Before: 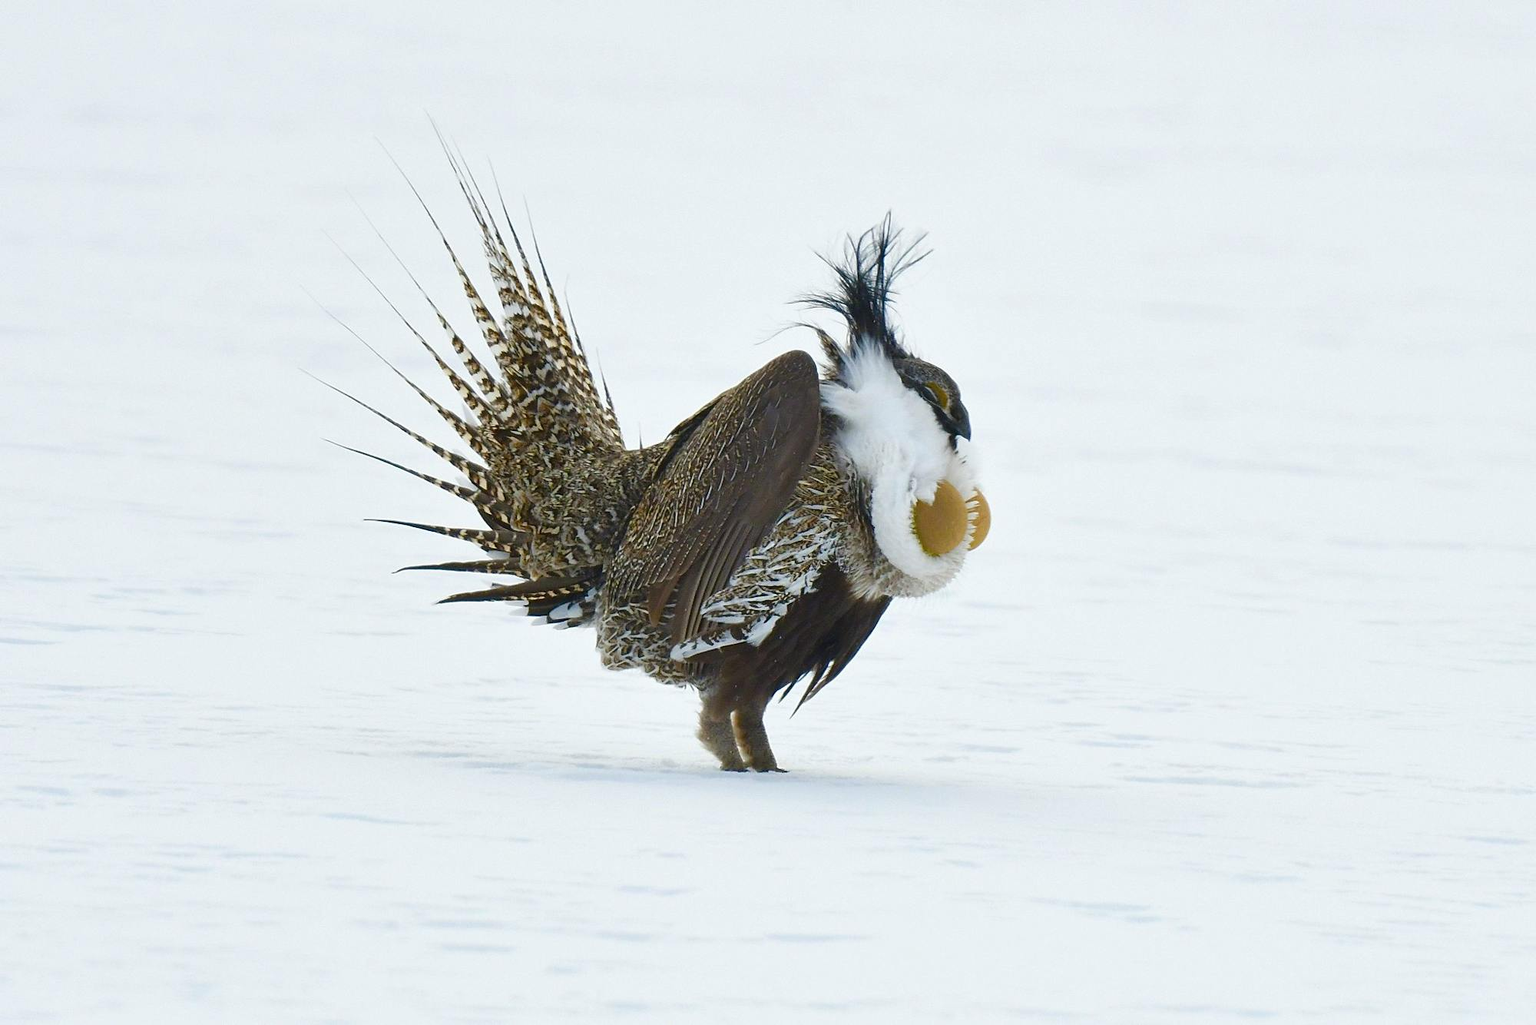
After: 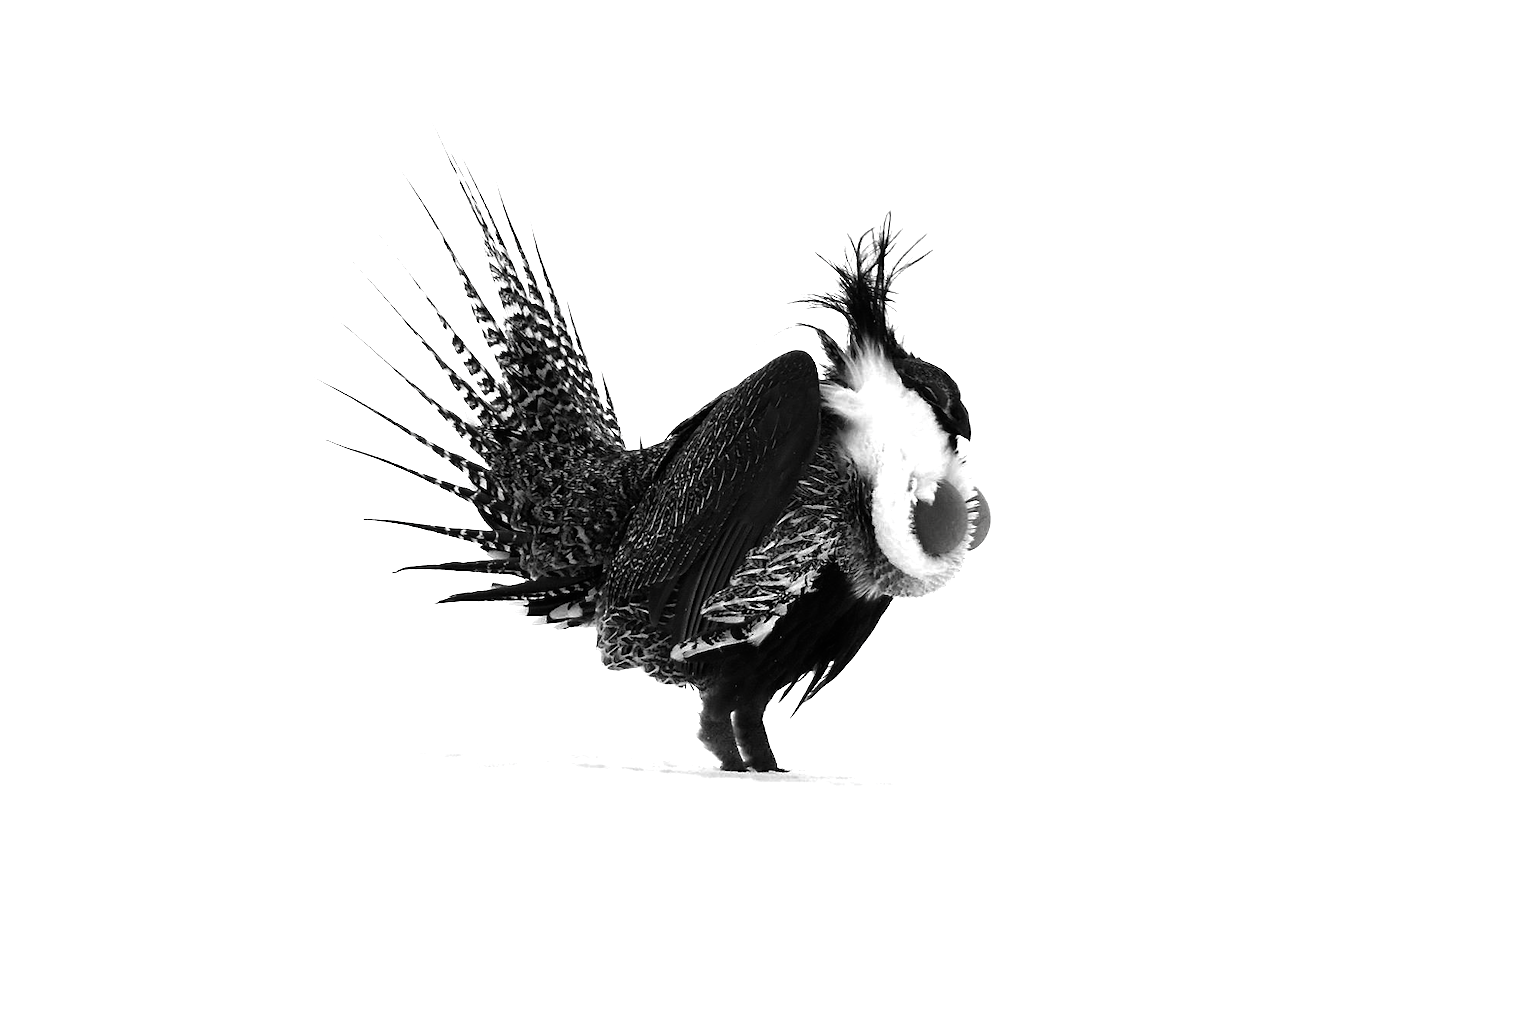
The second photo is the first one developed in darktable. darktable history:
contrast brightness saturation: contrast -0.026, brightness -0.591, saturation -0.99
tone equalizer: -8 EV -0.753 EV, -7 EV -0.729 EV, -6 EV -0.629 EV, -5 EV -0.37 EV, -3 EV 0.381 EV, -2 EV 0.6 EV, -1 EV 0.697 EV, +0 EV 0.728 EV
